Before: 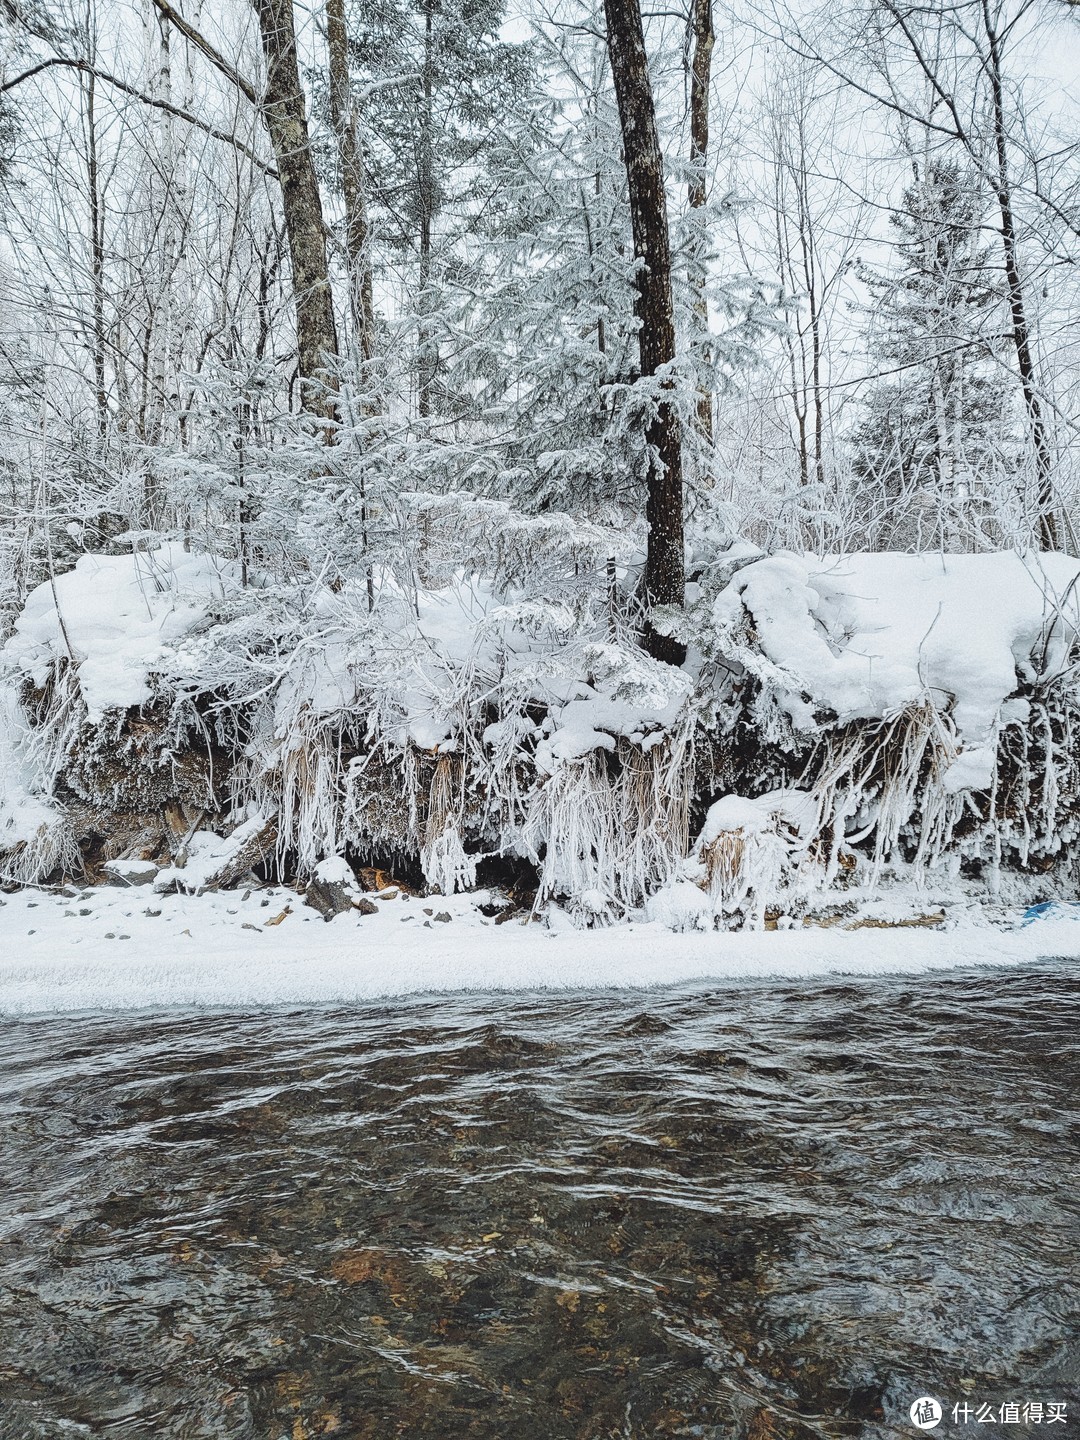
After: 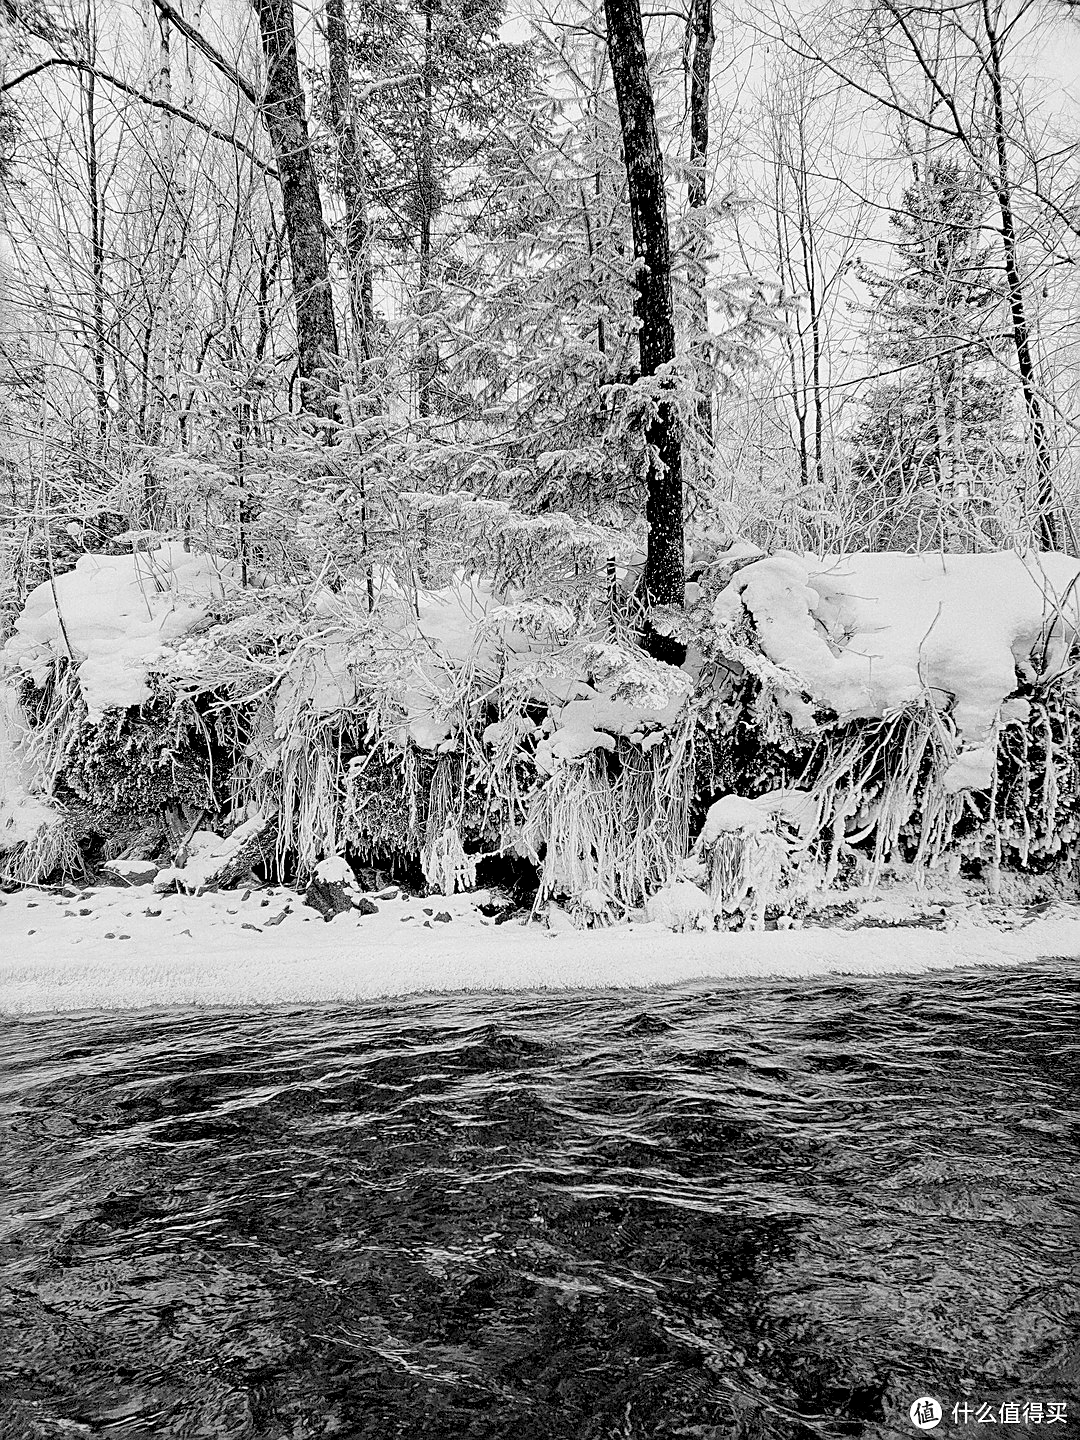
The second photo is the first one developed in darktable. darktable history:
sharpen: on, module defaults
monochrome: size 1
exposure: black level correction 0.029, exposure -0.073 EV, compensate highlight preservation false
